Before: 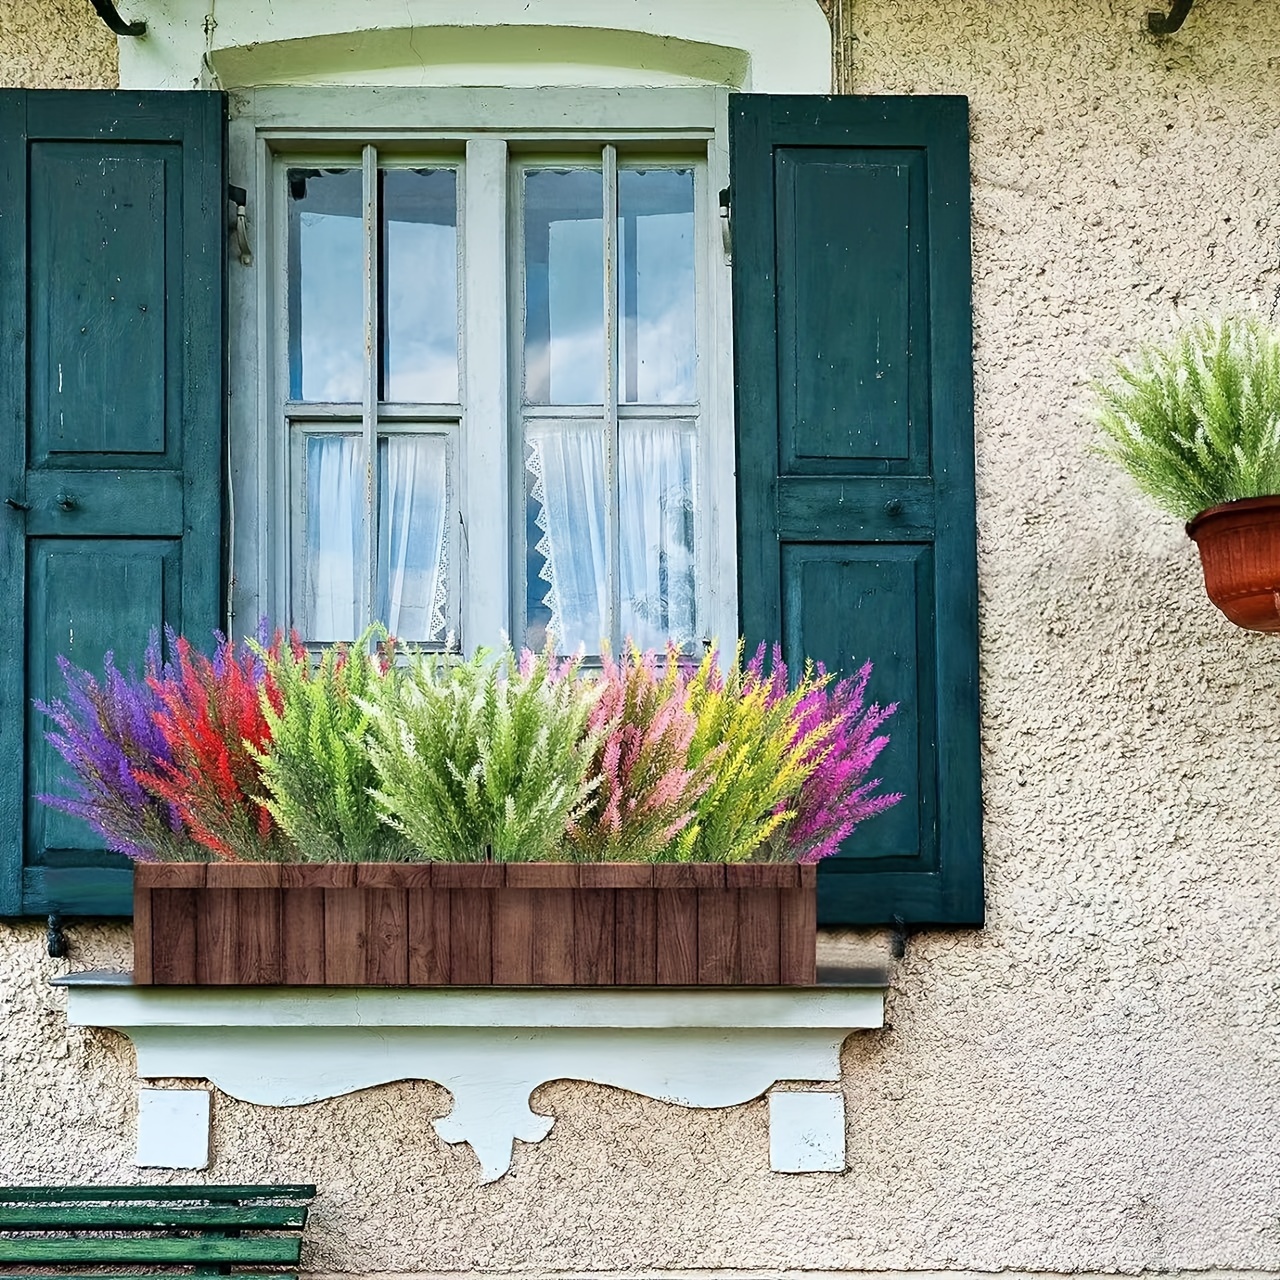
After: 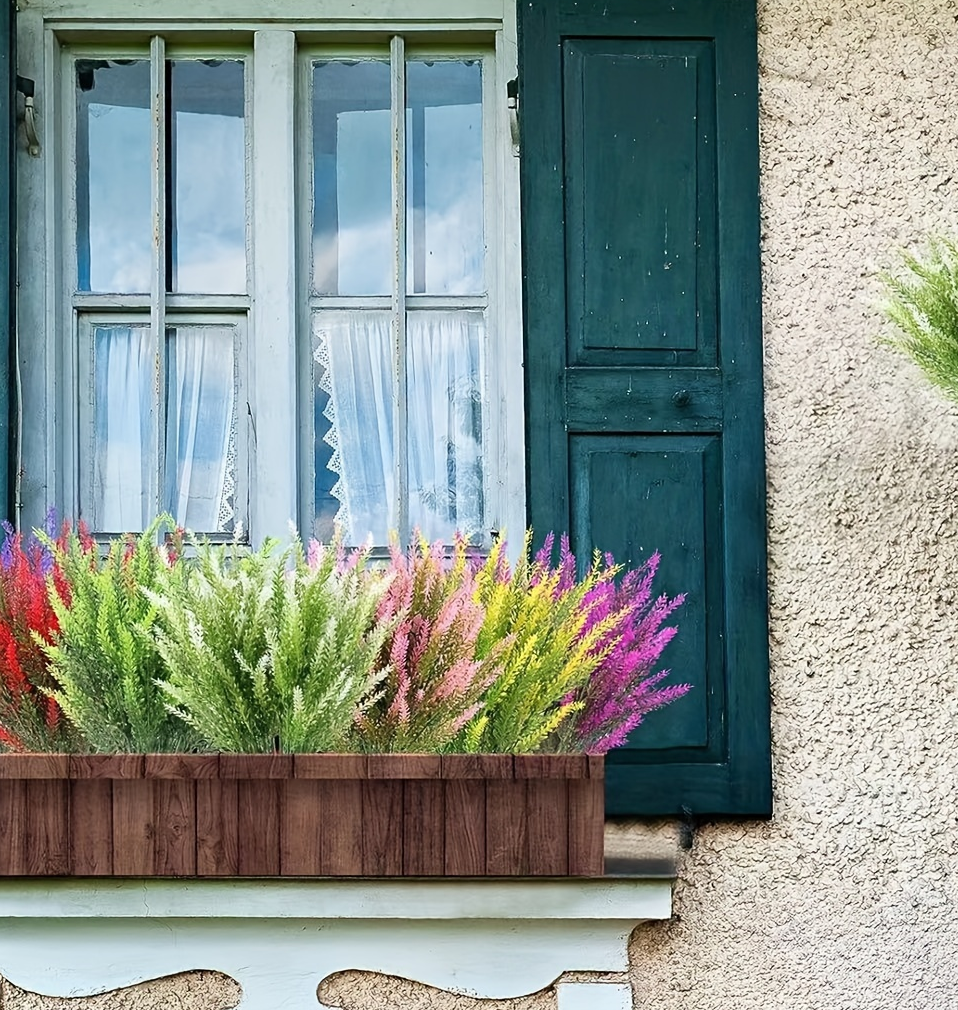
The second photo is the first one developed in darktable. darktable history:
crop: left 16.601%, top 8.574%, right 8.486%, bottom 12.471%
